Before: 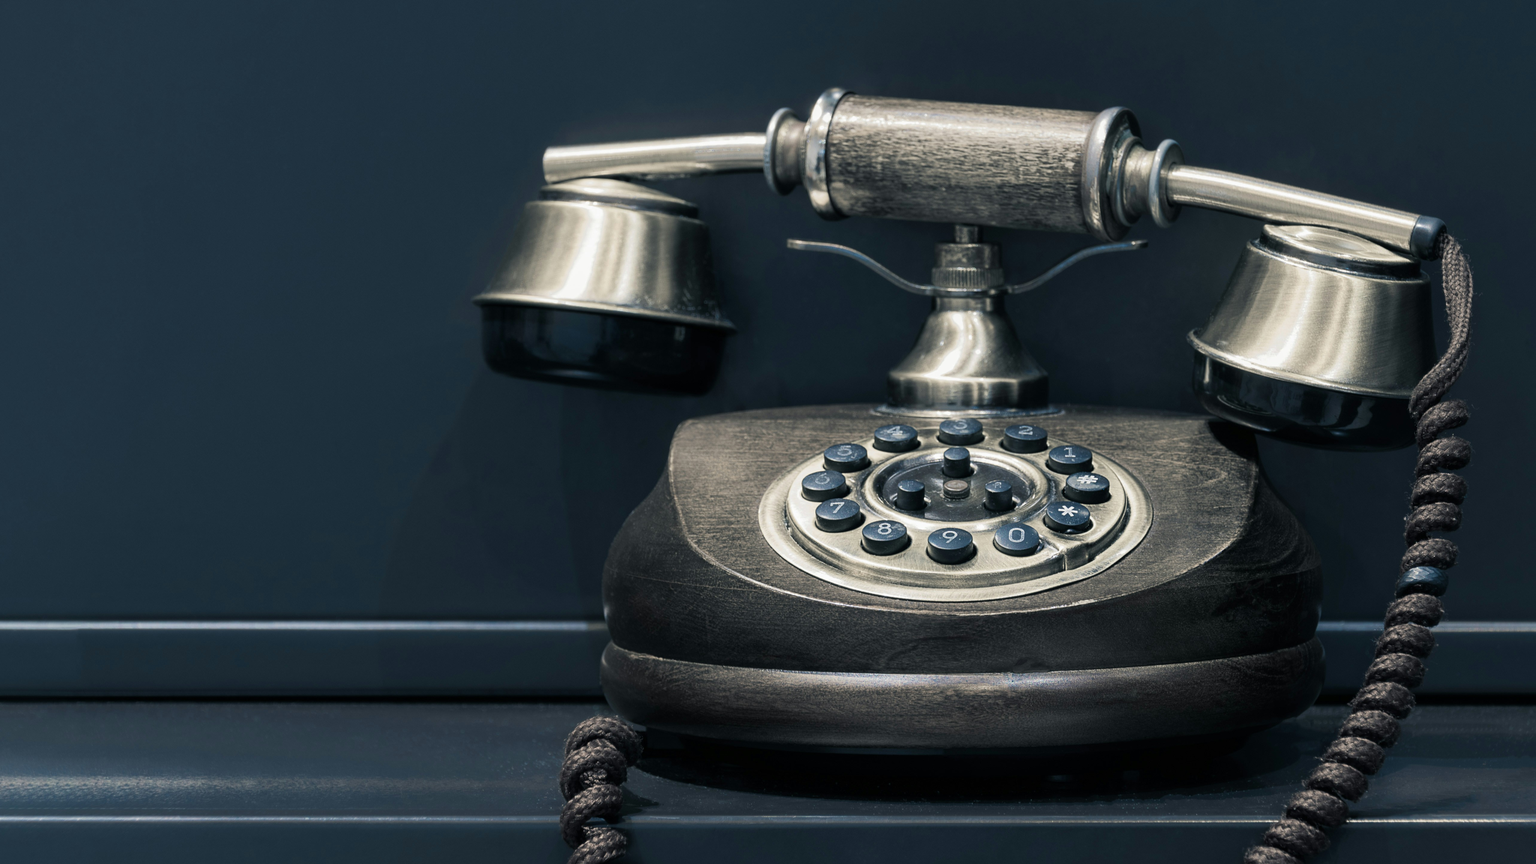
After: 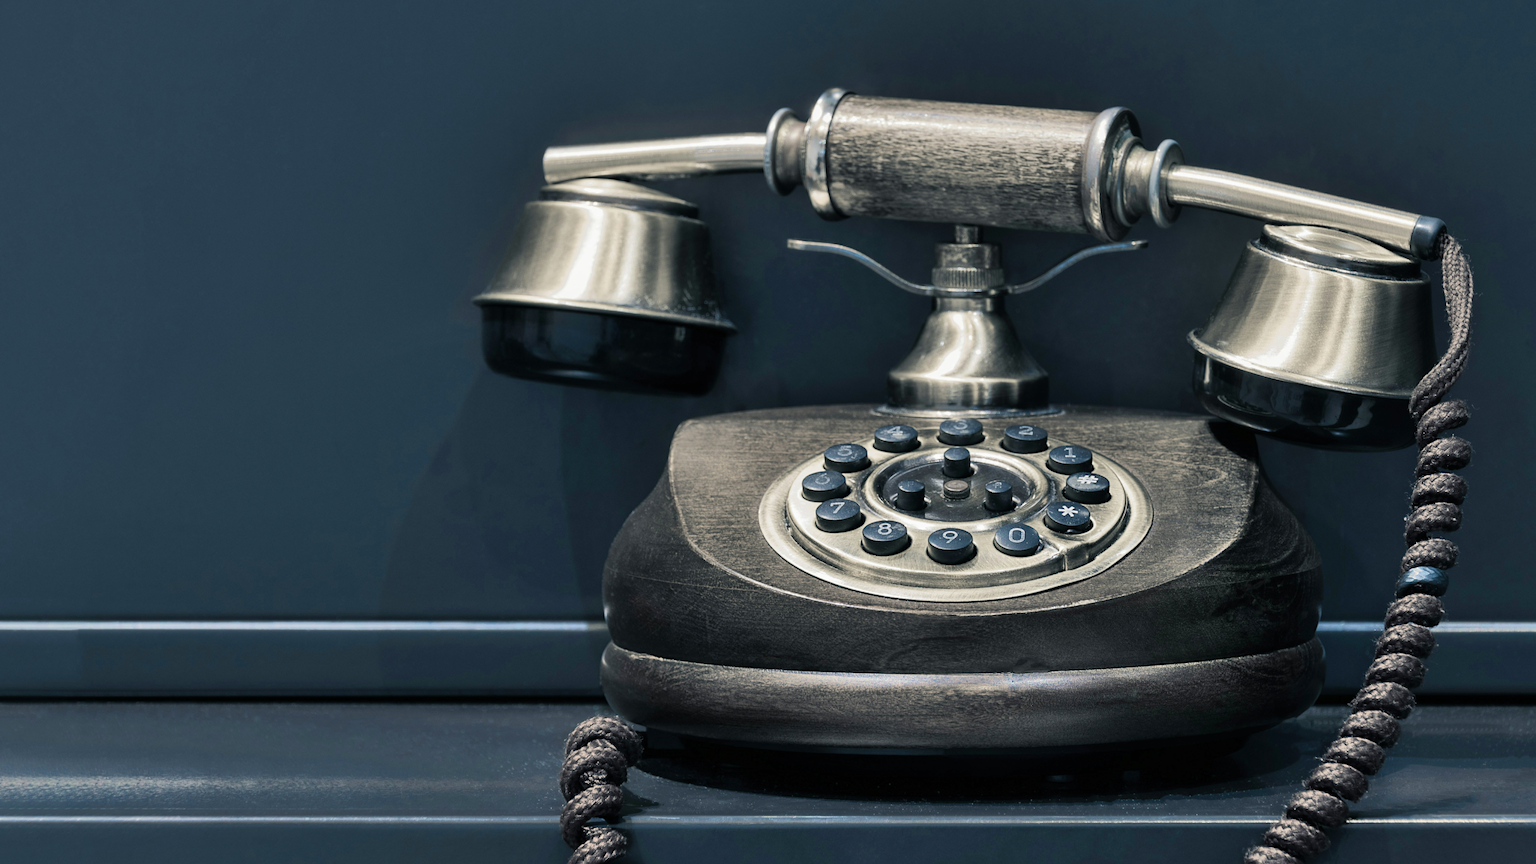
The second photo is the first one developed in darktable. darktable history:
shadows and highlights: low approximation 0.01, soften with gaussian
levels: levels [0, 0.51, 1]
